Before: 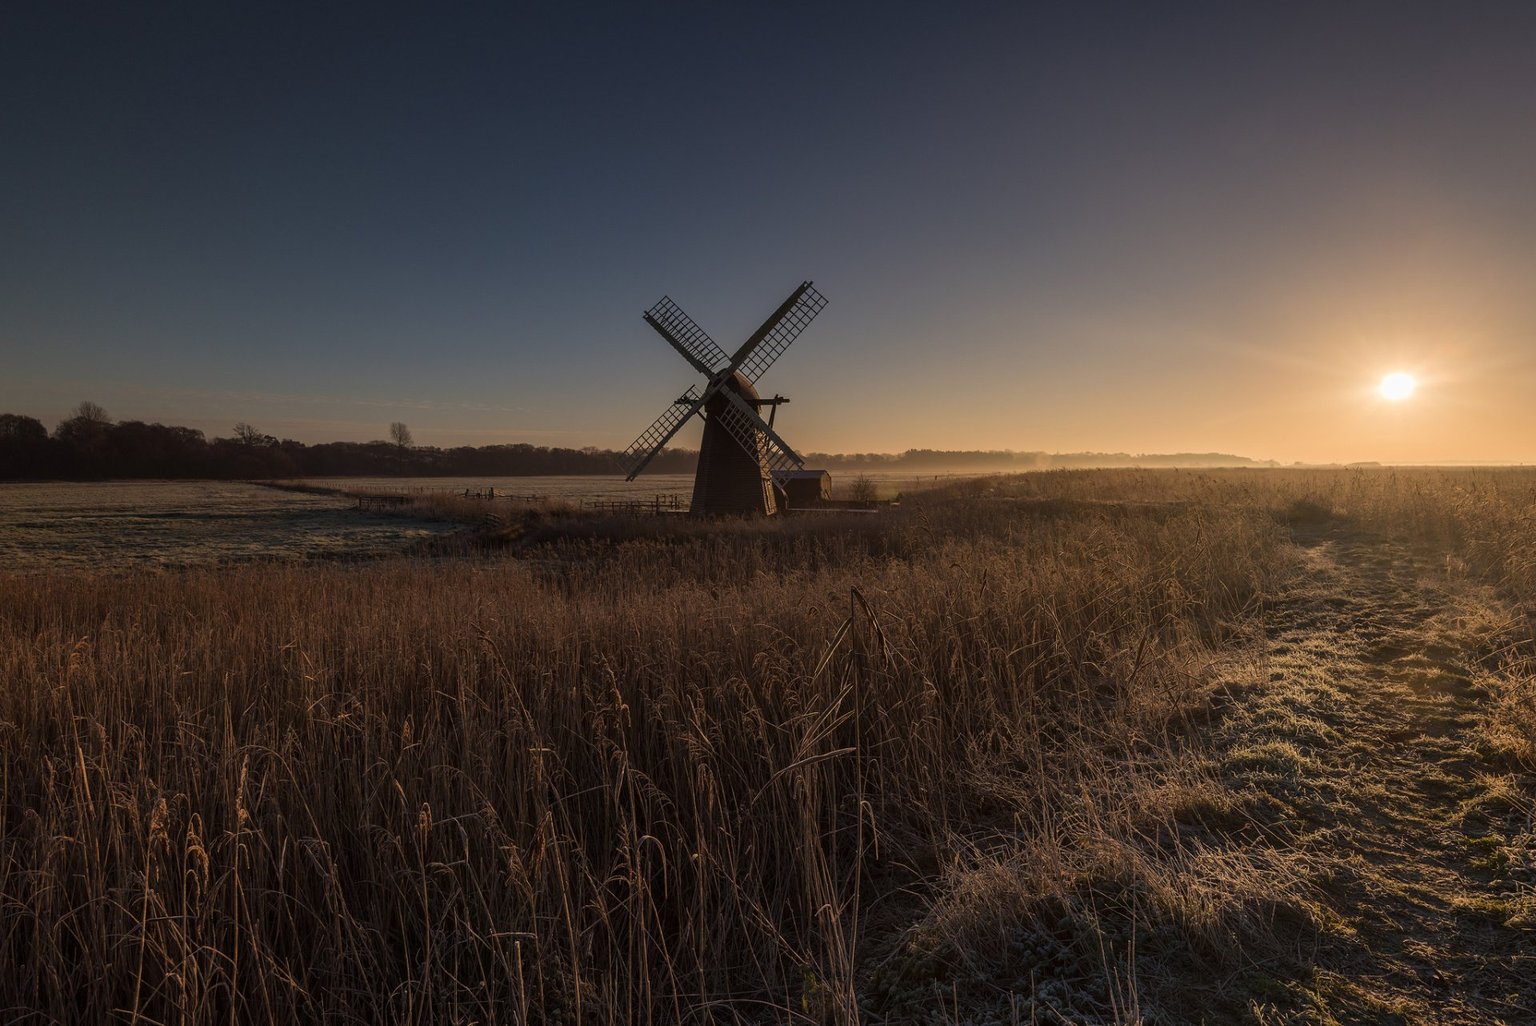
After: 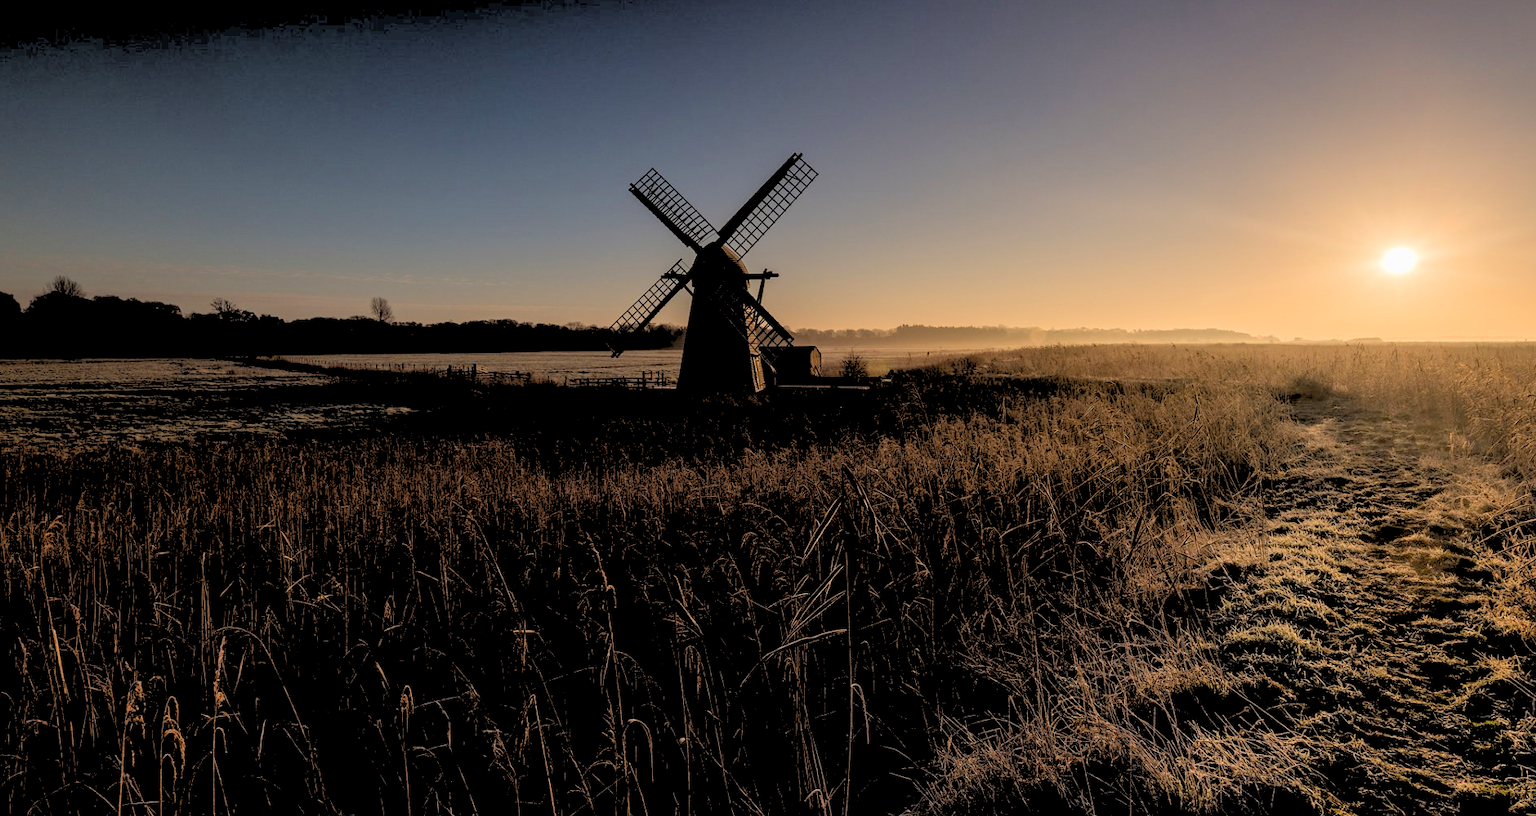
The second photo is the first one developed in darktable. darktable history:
rgb levels: levels [[0.027, 0.429, 0.996], [0, 0.5, 1], [0, 0.5, 1]]
tone equalizer: on, module defaults
exposure: black level correction 0.007, compensate highlight preservation false
crop and rotate: left 1.814%, top 12.818%, right 0.25%, bottom 9.225%
